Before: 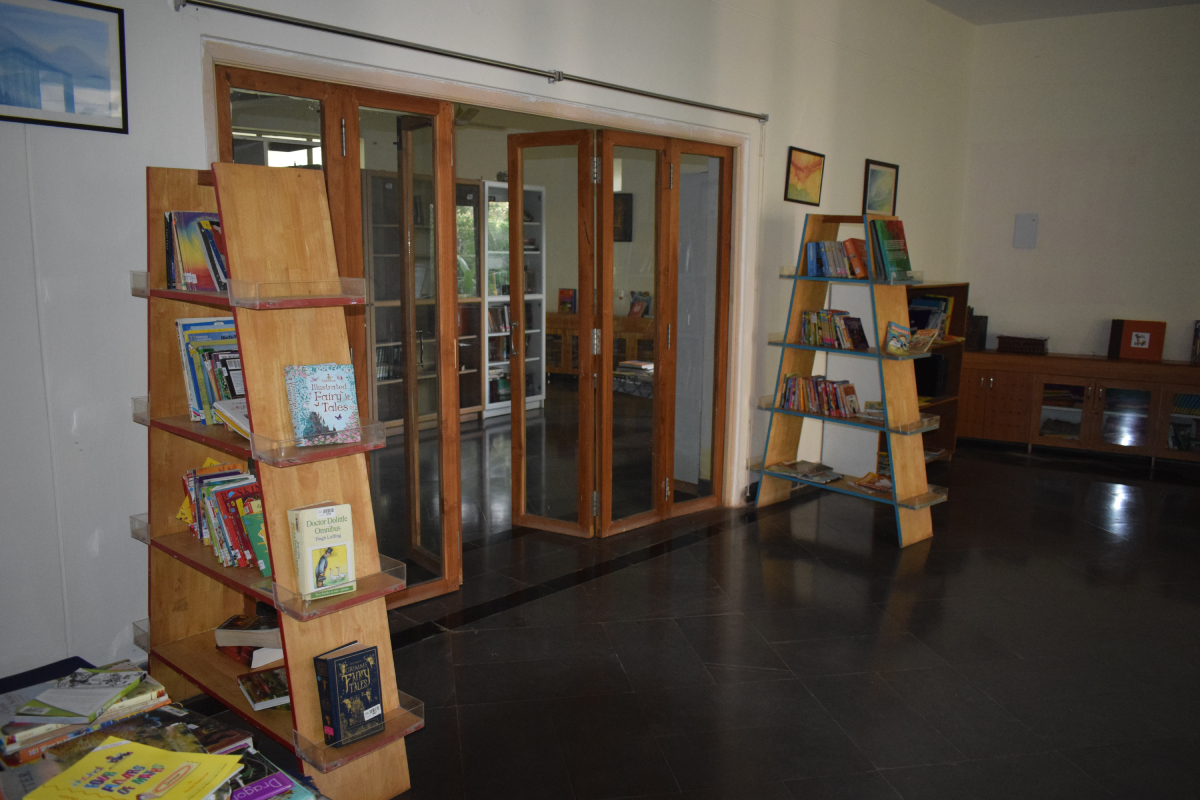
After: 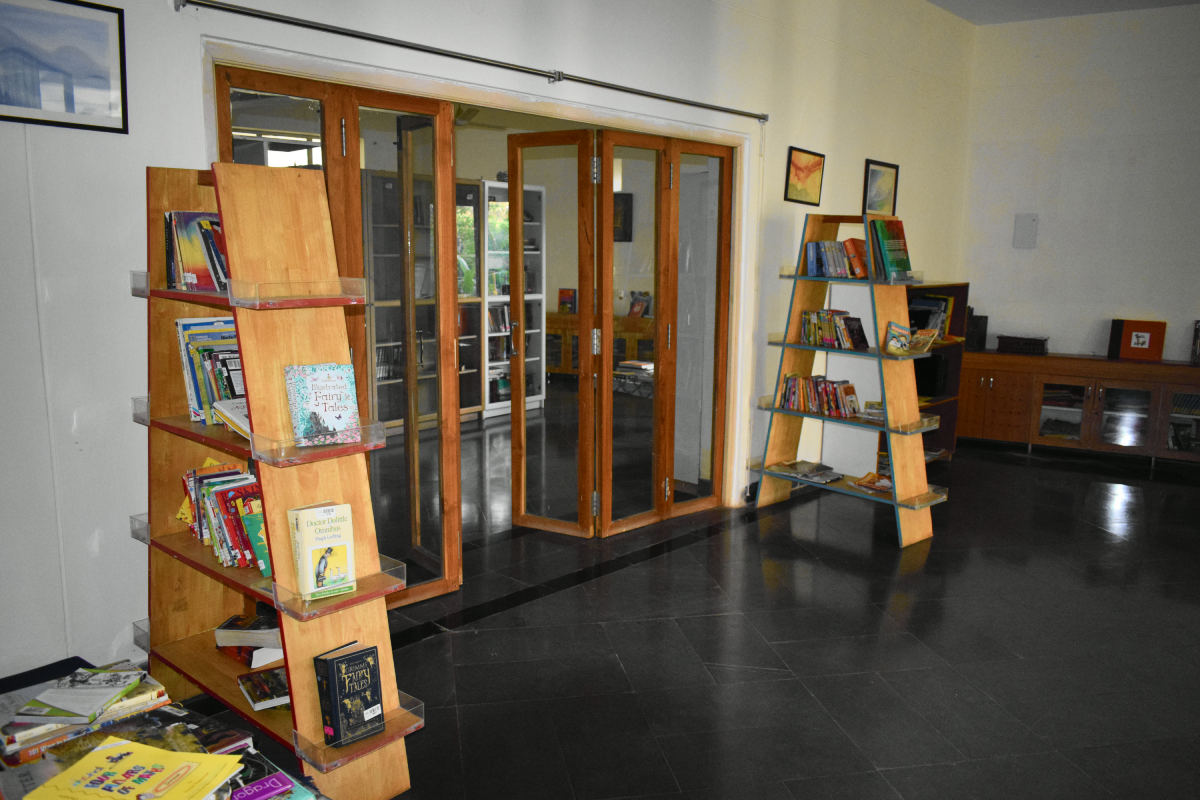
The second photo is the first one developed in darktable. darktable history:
shadows and highlights: radius 105.64, shadows 40.35, highlights -72.15, highlights color adjustment 49.32%, low approximation 0.01, soften with gaussian
tone curve: curves: ch0 [(0, 0) (0.055, 0.057) (0.258, 0.307) (0.434, 0.543) (0.517, 0.657) (0.745, 0.874) (1, 1)]; ch1 [(0, 0) (0.346, 0.307) (0.418, 0.383) (0.46, 0.439) (0.482, 0.493) (0.502, 0.497) (0.517, 0.506) (0.55, 0.561) (0.588, 0.61) (0.646, 0.688) (1, 1)]; ch2 [(0, 0) (0.346, 0.34) (0.431, 0.45) (0.485, 0.499) (0.5, 0.503) (0.527, 0.508) (0.545, 0.562) (0.679, 0.706) (1, 1)], color space Lab, independent channels, preserve colors none
